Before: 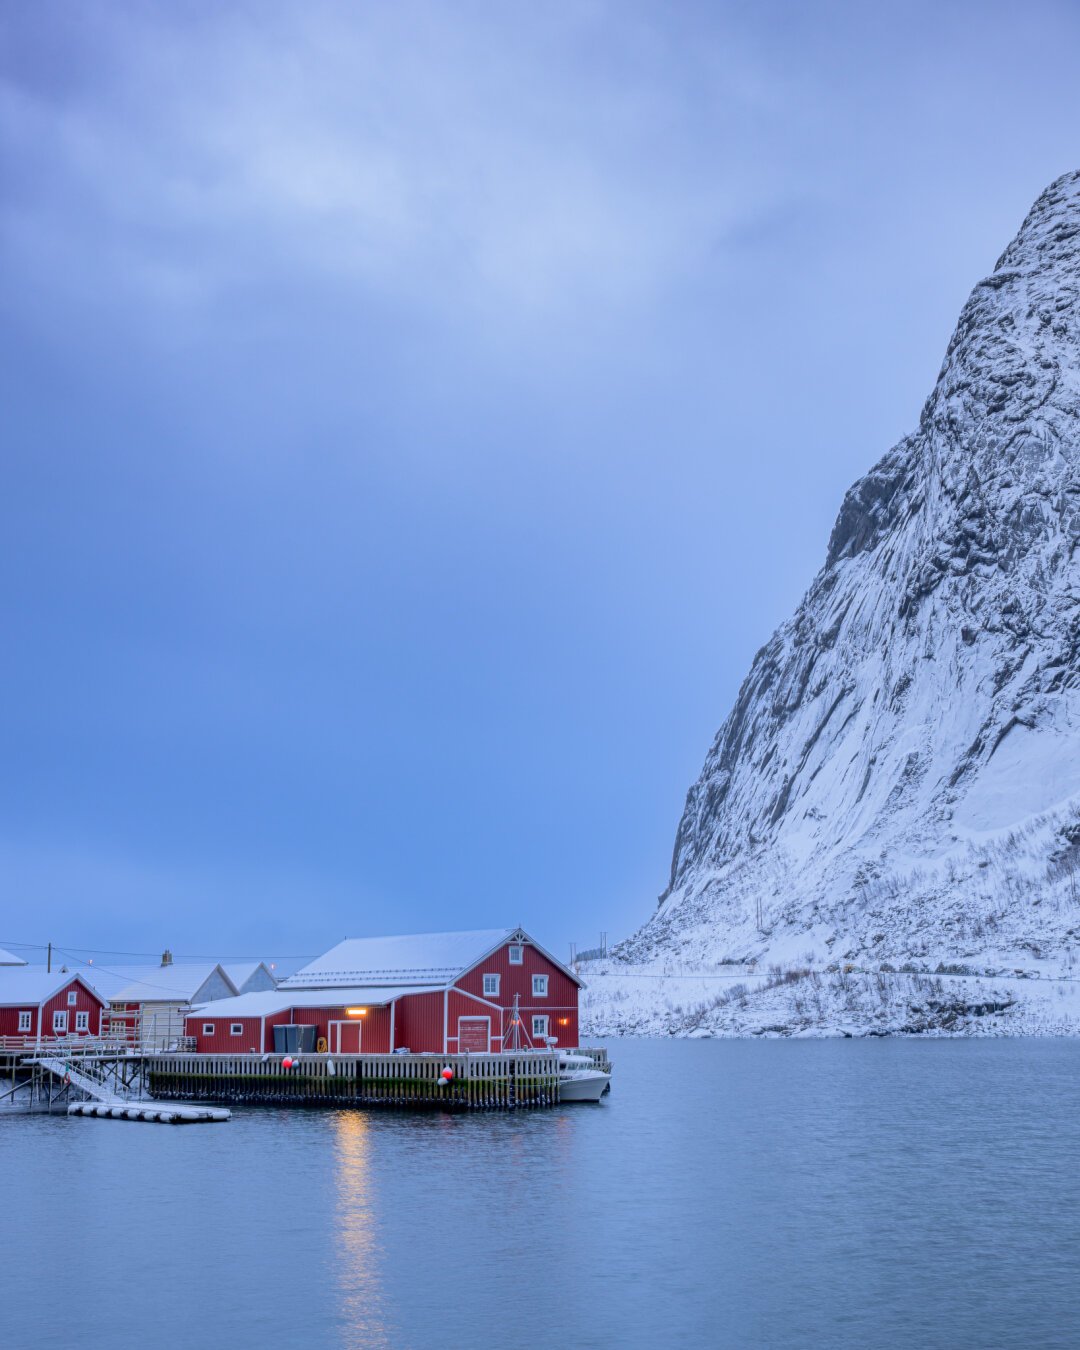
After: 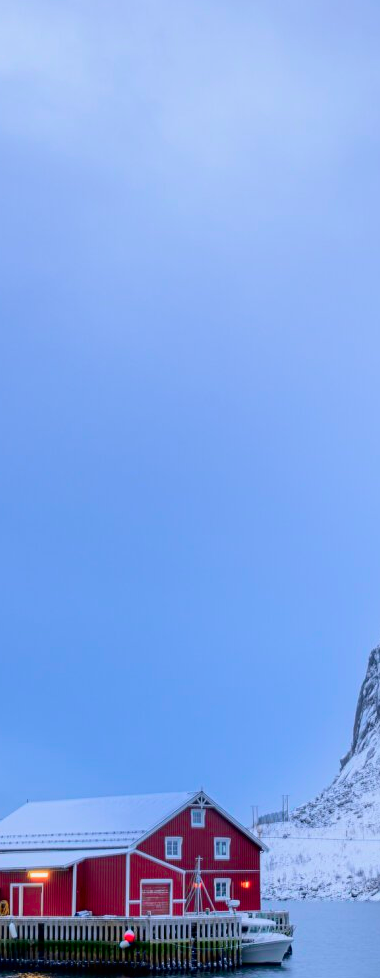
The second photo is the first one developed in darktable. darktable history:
tone curve: curves: ch0 [(0, 0) (0.068, 0.031) (0.175, 0.132) (0.337, 0.304) (0.498, 0.511) (0.748, 0.762) (0.993, 0.954)]; ch1 [(0, 0) (0.294, 0.184) (0.359, 0.34) (0.362, 0.35) (0.43, 0.41) (0.476, 0.457) (0.499, 0.5) (0.529, 0.523) (0.677, 0.762) (1, 1)]; ch2 [(0, 0) (0.431, 0.419) (0.495, 0.502) (0.524, 0.534) (0.557, 0.56) (0.634, 0.654) (0.728, 0.722) (1, 1)], color space Lab, independent channels, preserve colors none
crop and rotate: left 29.476%, top 10.214%, right 35.32%, bottom 17.333%
